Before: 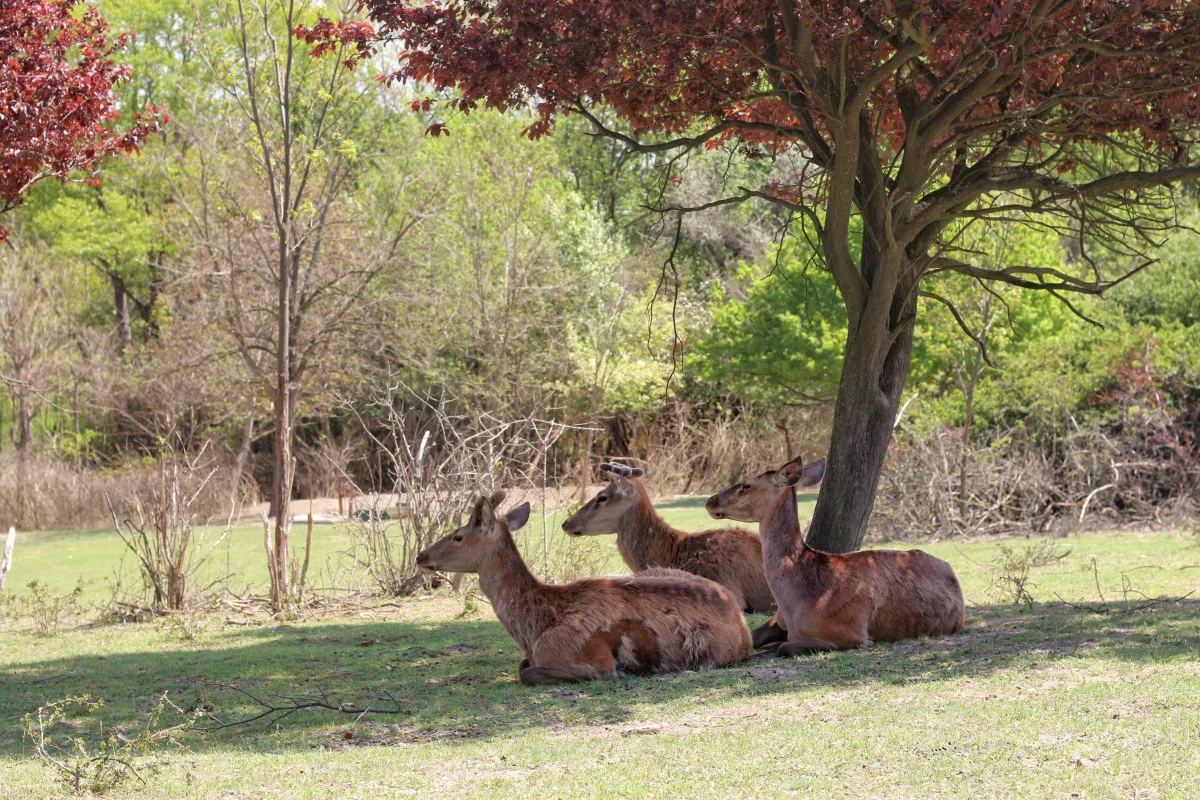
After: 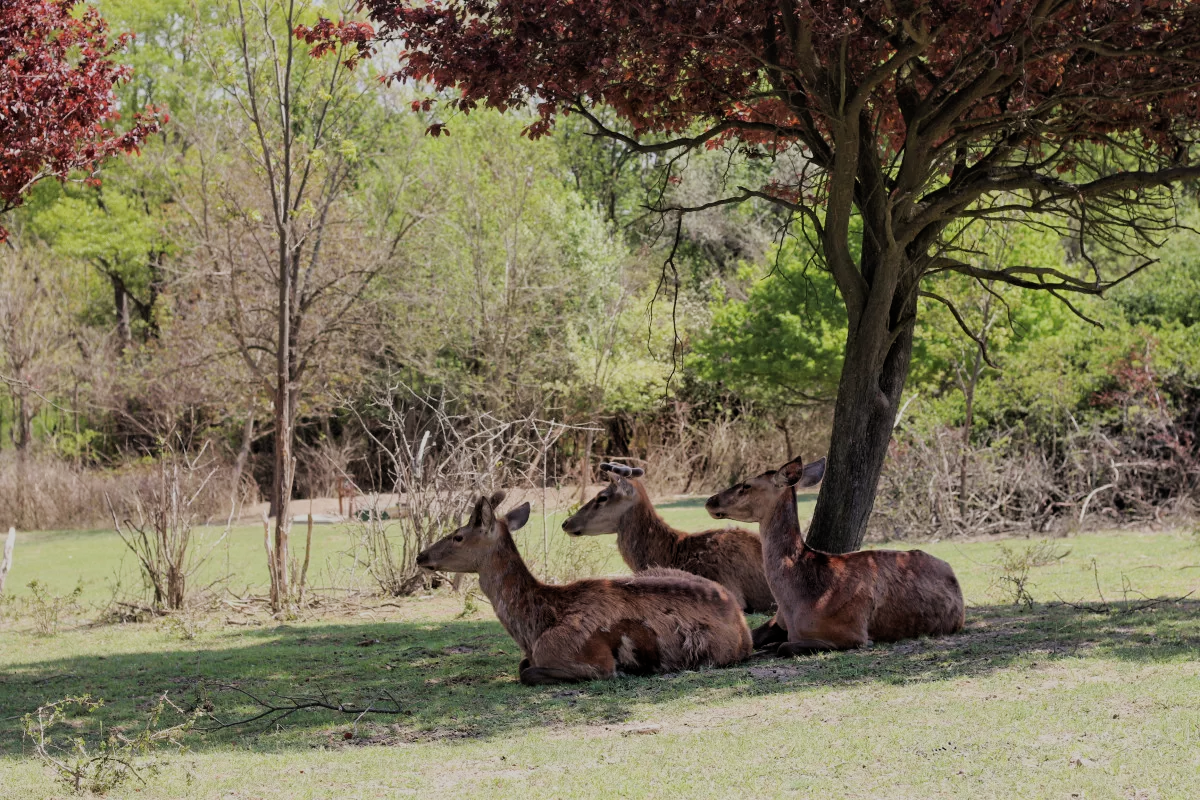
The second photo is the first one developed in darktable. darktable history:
filmic rgb: black relative exposure -7.65 EV, white relative exposure 4.56 EV, hardness 3.61
exposure: exposure -0.486 EV, compensate exposure bias true, compensate highlight preservation false
tone equalizer: -8 EV -0.441 EV, -7 EV -0.372 EV, -6 EV -0.318 EV, -5 EV -0.247 EV, -3 EV 0.216 EV, -2 EV 0.332 EV, -1 EV 0.413 EV, +0 EV 0.395 EV, edges refinement/feathering 500, mask exposure compensation -1.57 EV, preserve details no
